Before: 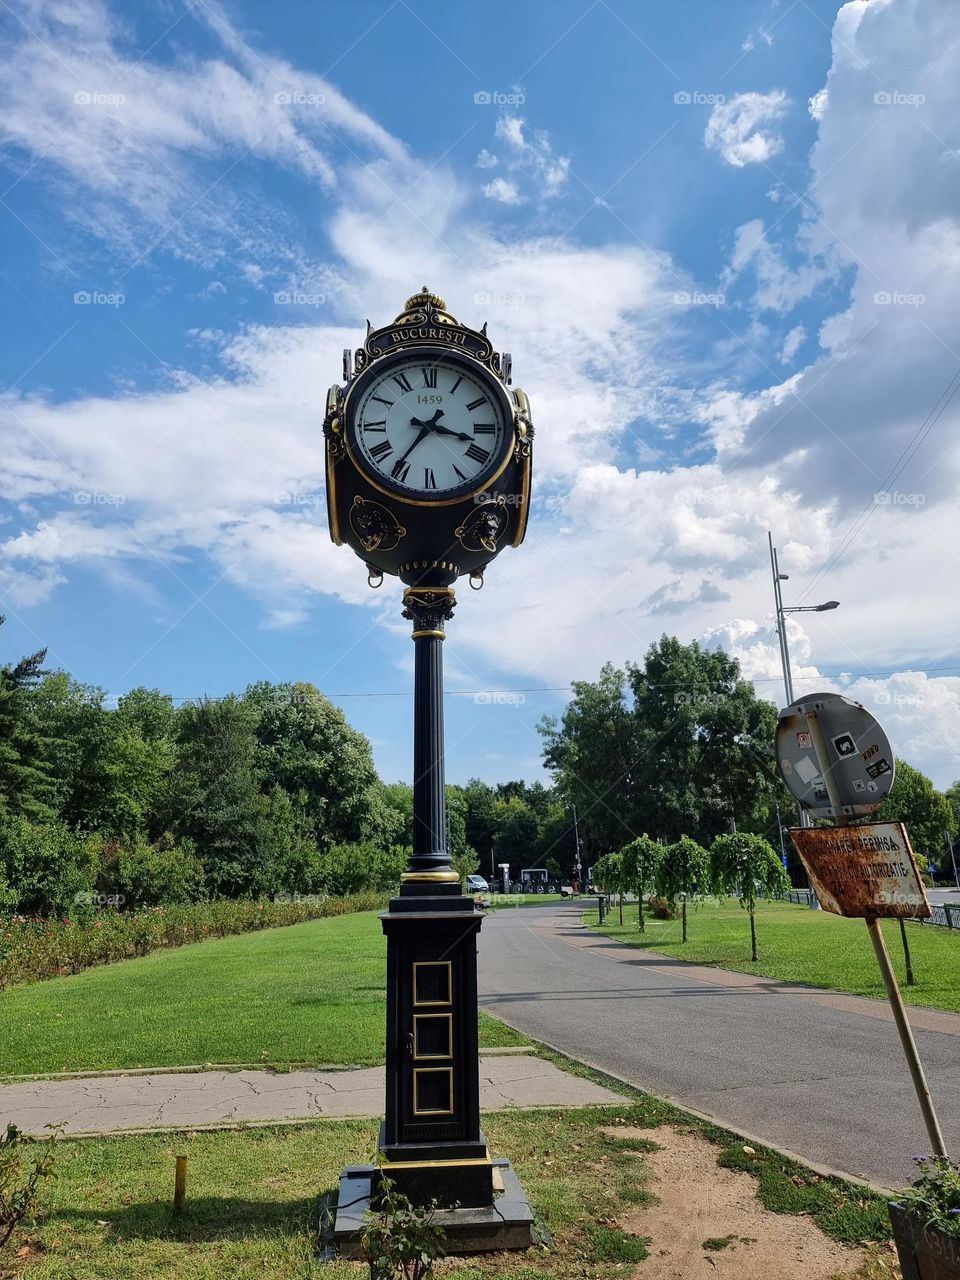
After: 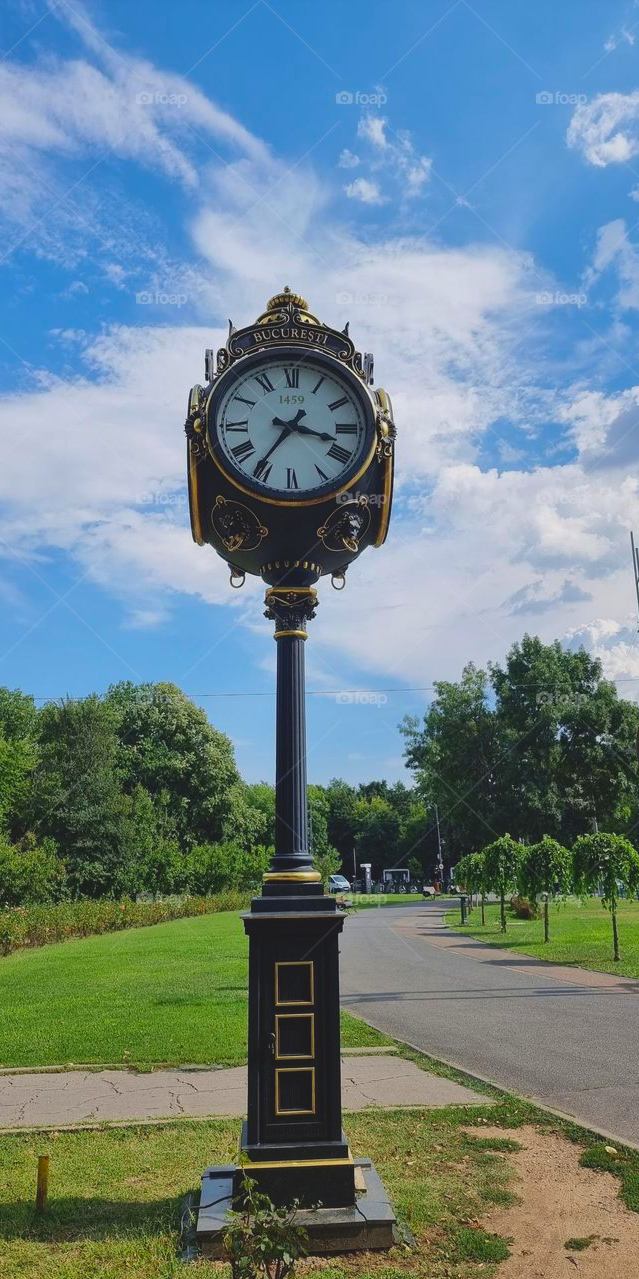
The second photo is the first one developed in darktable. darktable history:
contrast brightness saturation: contrast -0.19, saturation 0.19
crop and rotate: left 14.436%, right 18.898%
